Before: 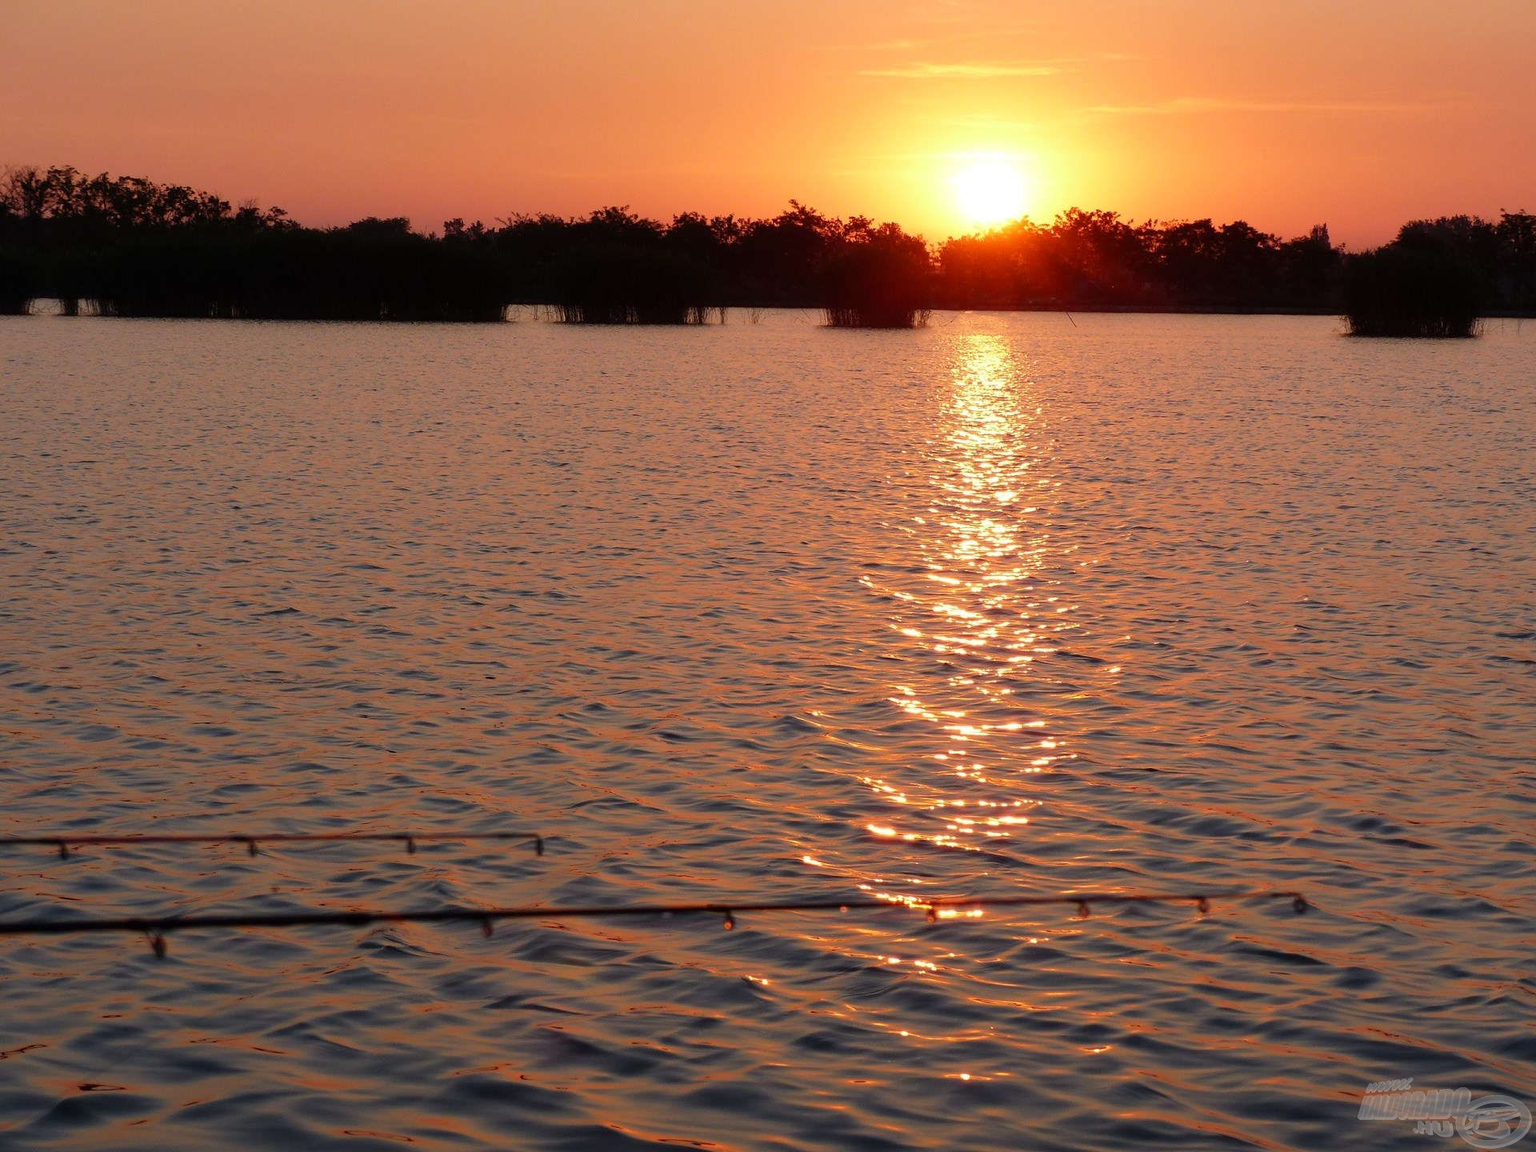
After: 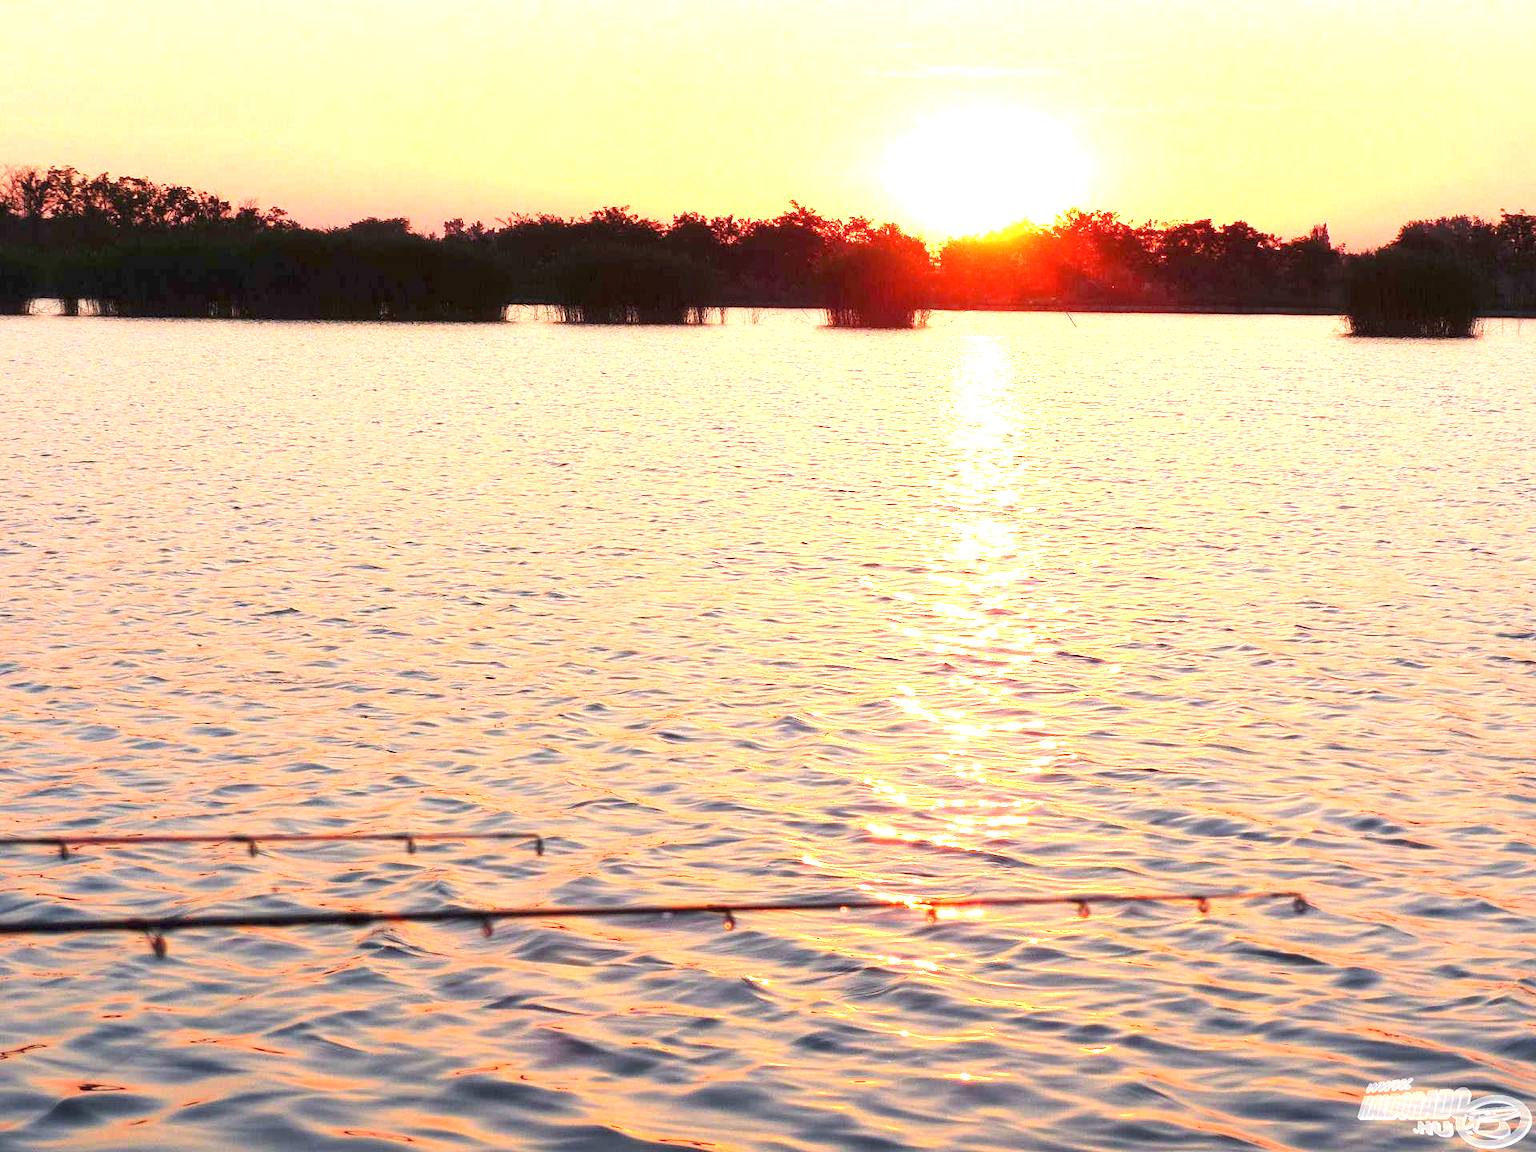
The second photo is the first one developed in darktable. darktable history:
exposure: black level correction 0, exposure 2.414 EV, compensate highlight preservation false
